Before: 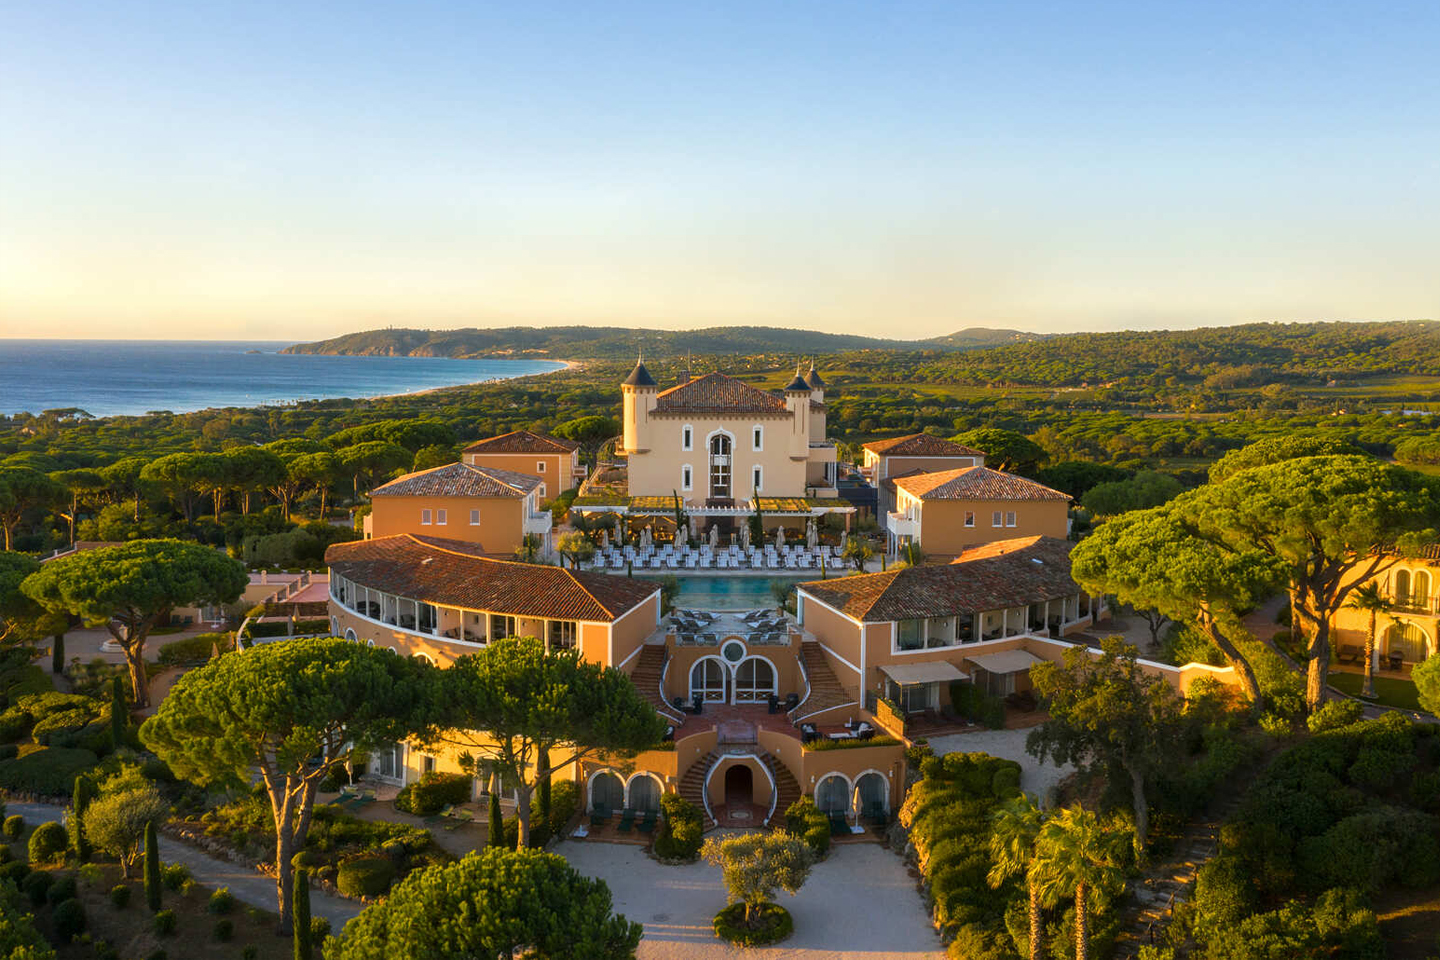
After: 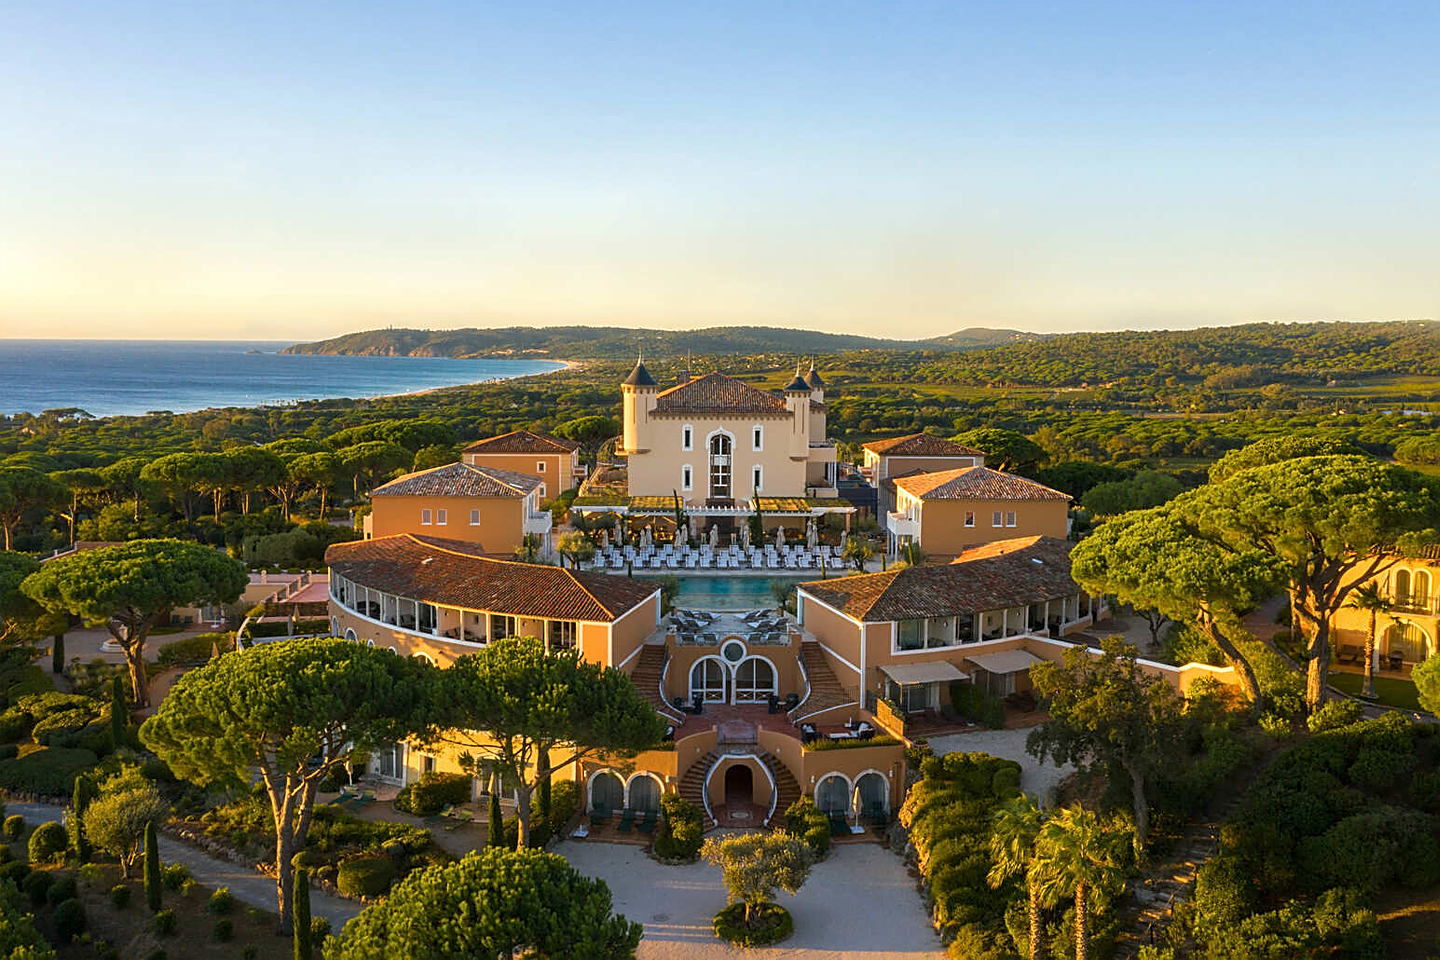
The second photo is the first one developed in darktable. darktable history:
sharpen: radius 1.967
base curve: curves: ch0 [(0, 0) (0.283, 0.295) (1, 1)], preserve colors none
